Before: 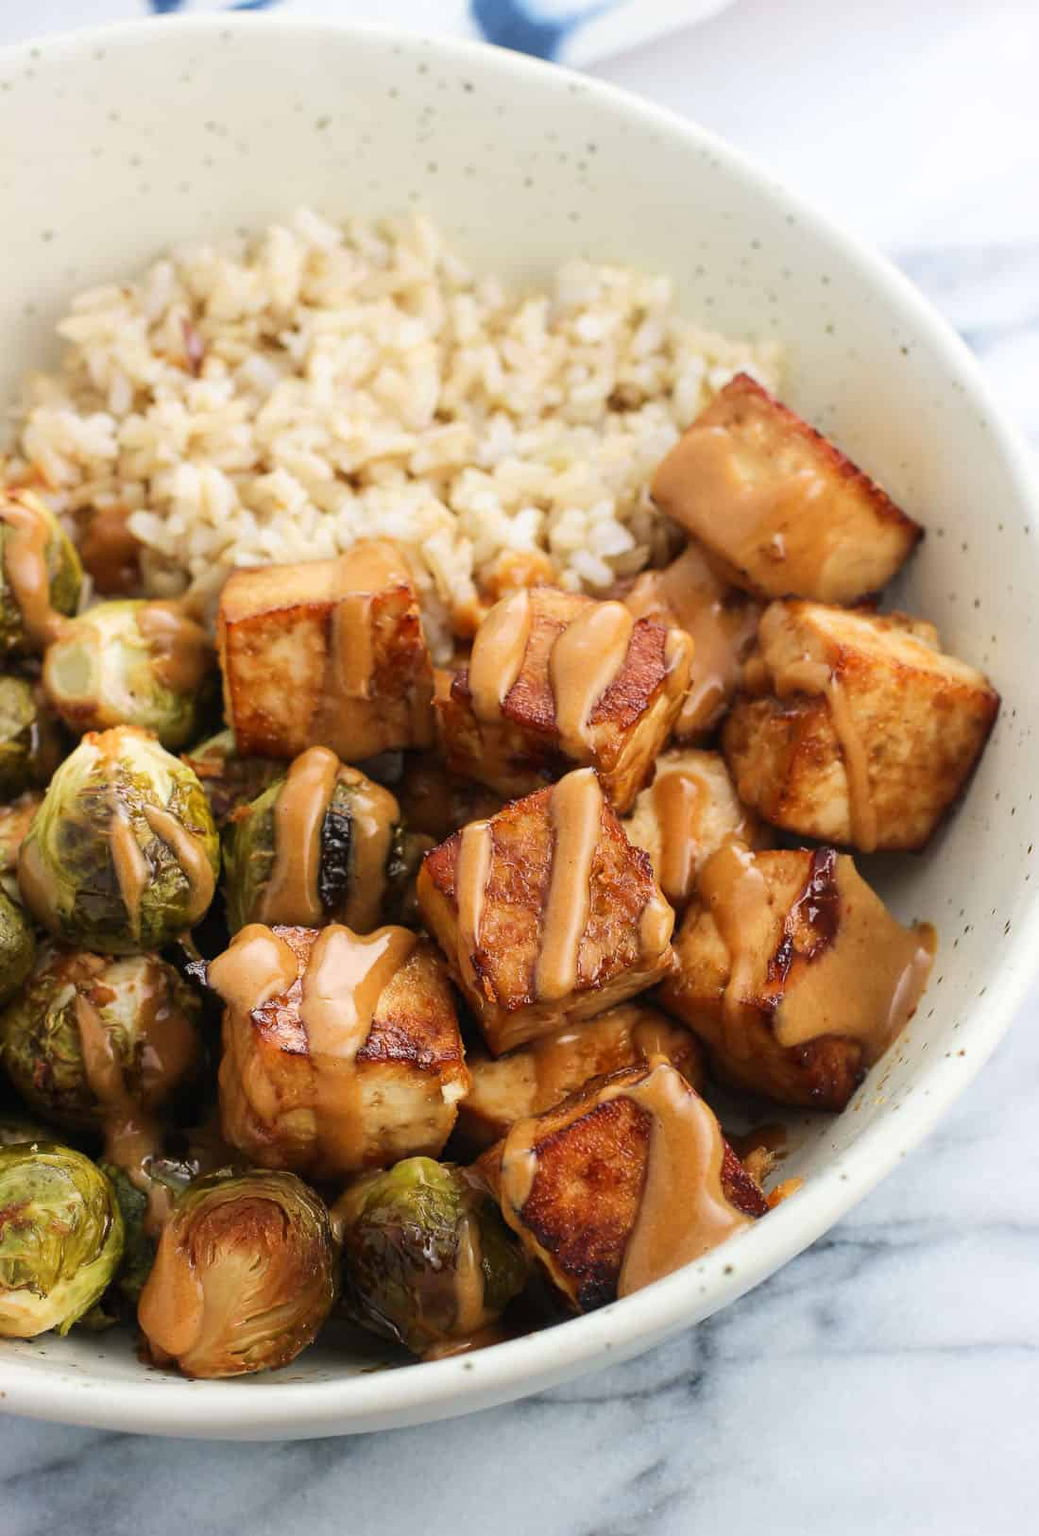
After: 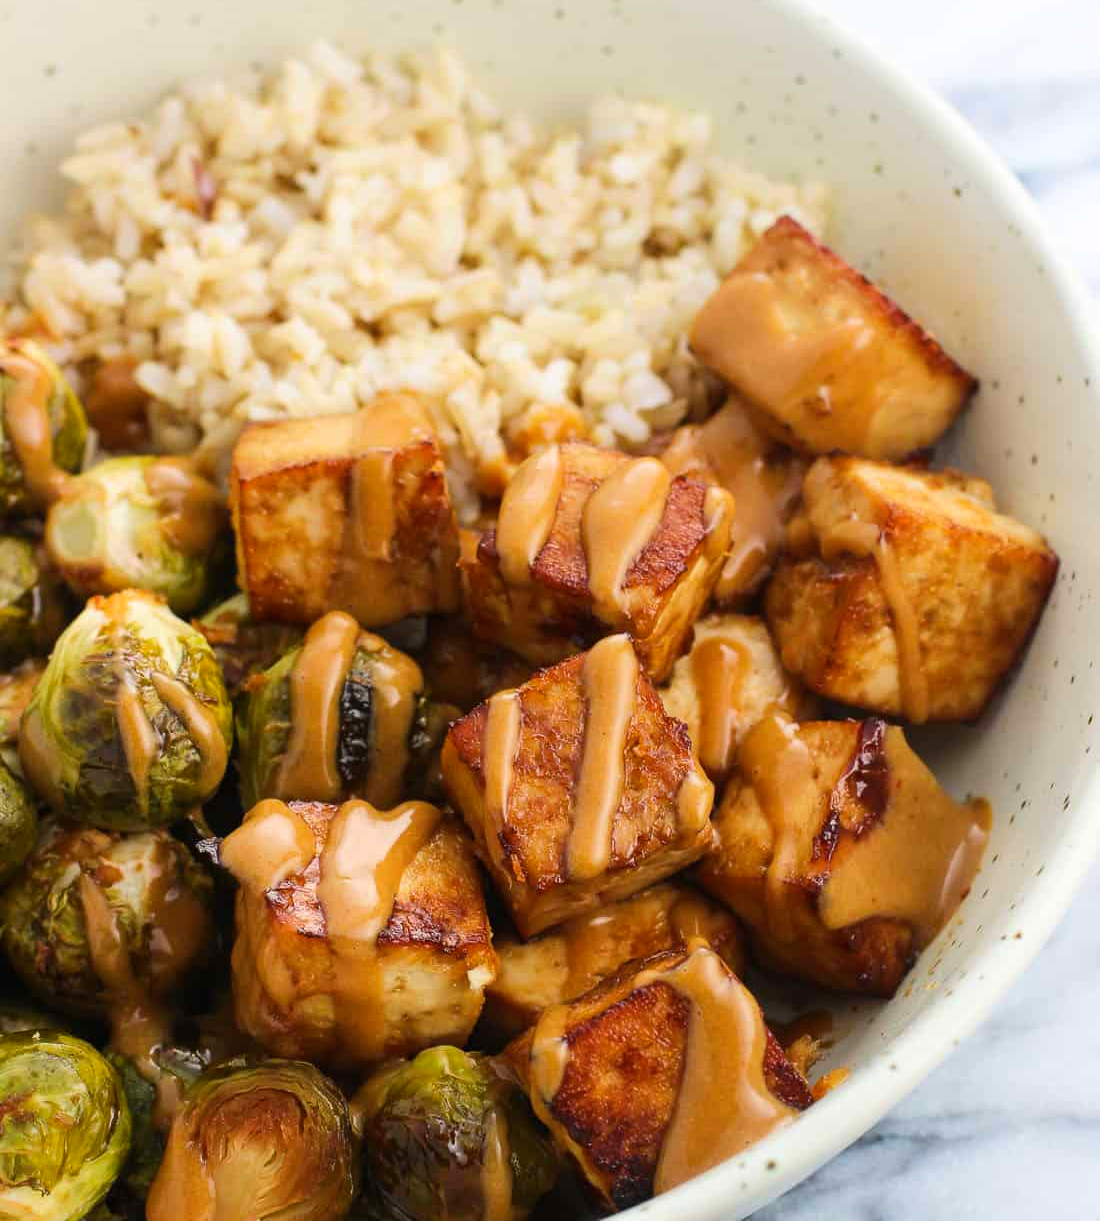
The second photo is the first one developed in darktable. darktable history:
crop: top 11.036%, bottom 13.871%
color balance rgb: perceptual saturation grading › global saturation -0.02%, global vibrance 30.08%
